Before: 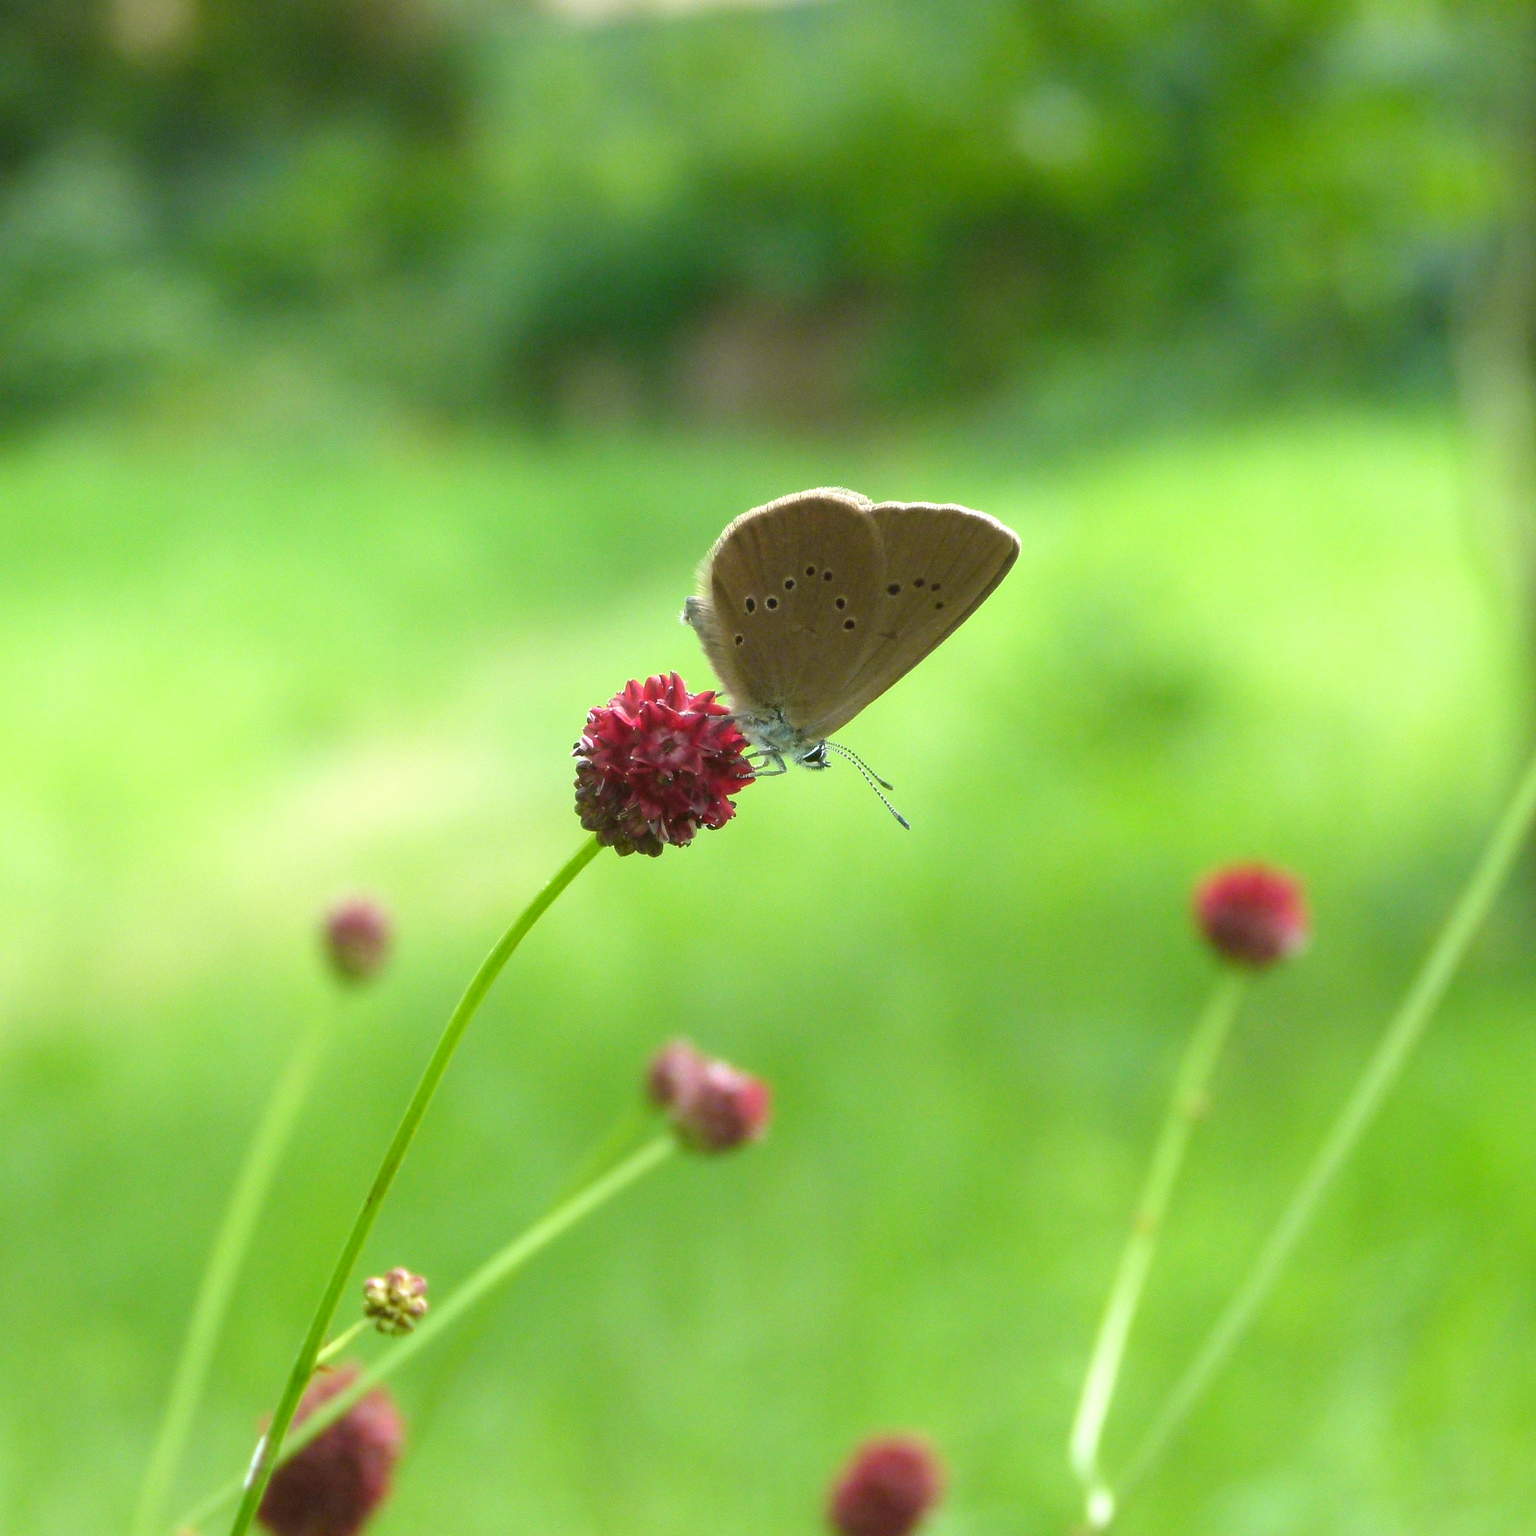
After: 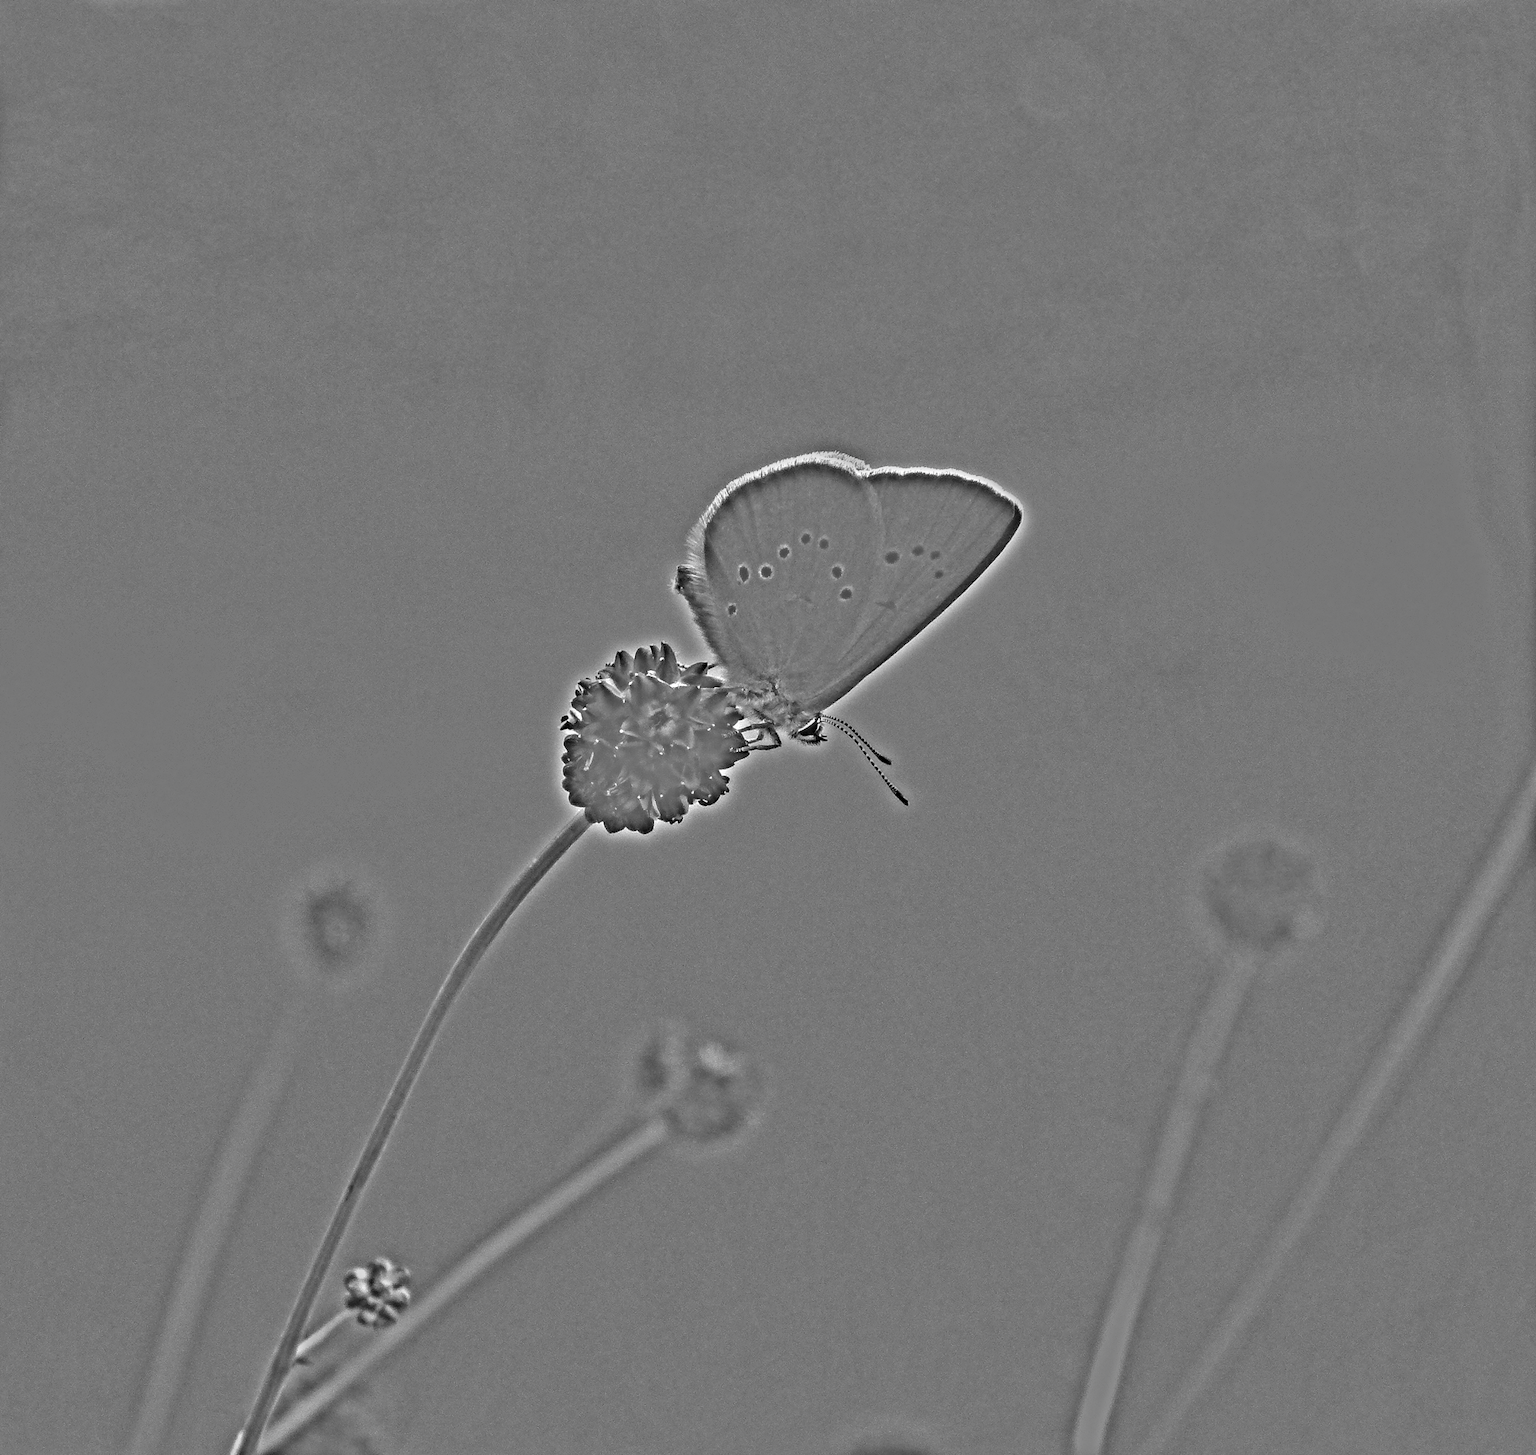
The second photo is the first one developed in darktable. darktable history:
color correction: highlights a* 0.003, highlights b* -0.283
highpass: sharpness 49.79%, contrast boost 49.79%
crop: left 1.964%, top 3.251%, right 1.122%, bottom 4.933%
exposure: black level correction -0.087, compensate highlight preservation false
local contrast: on, module defaults
